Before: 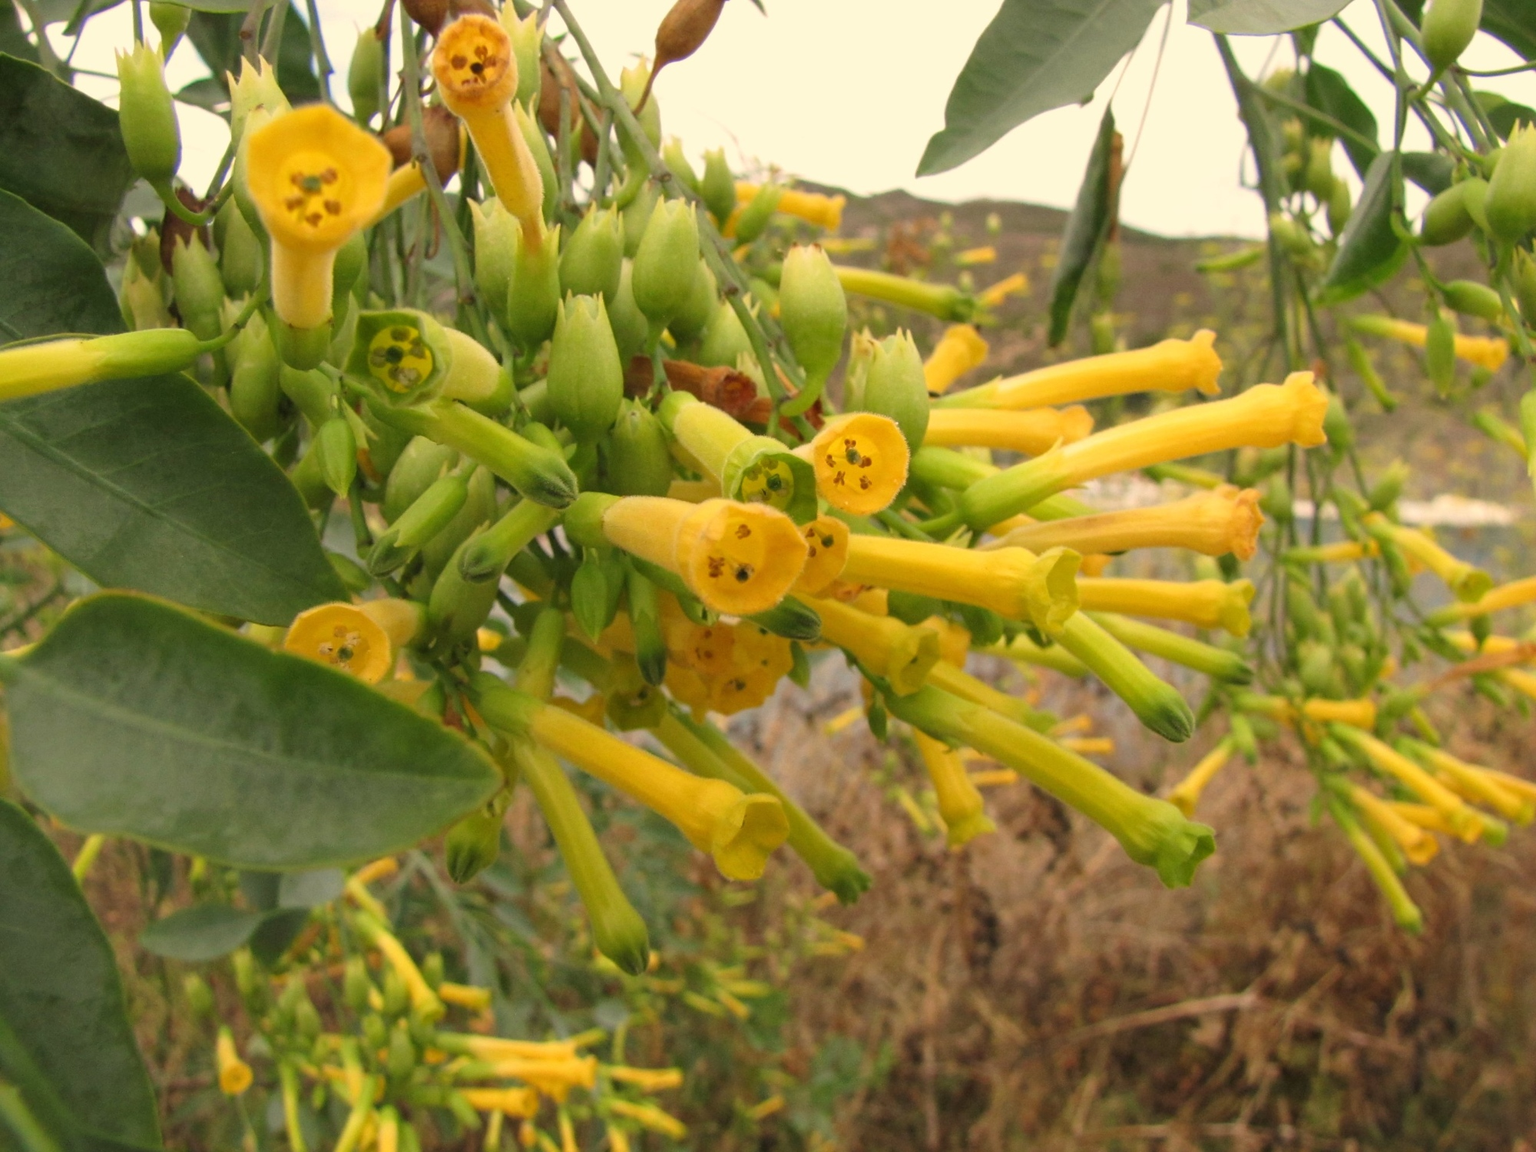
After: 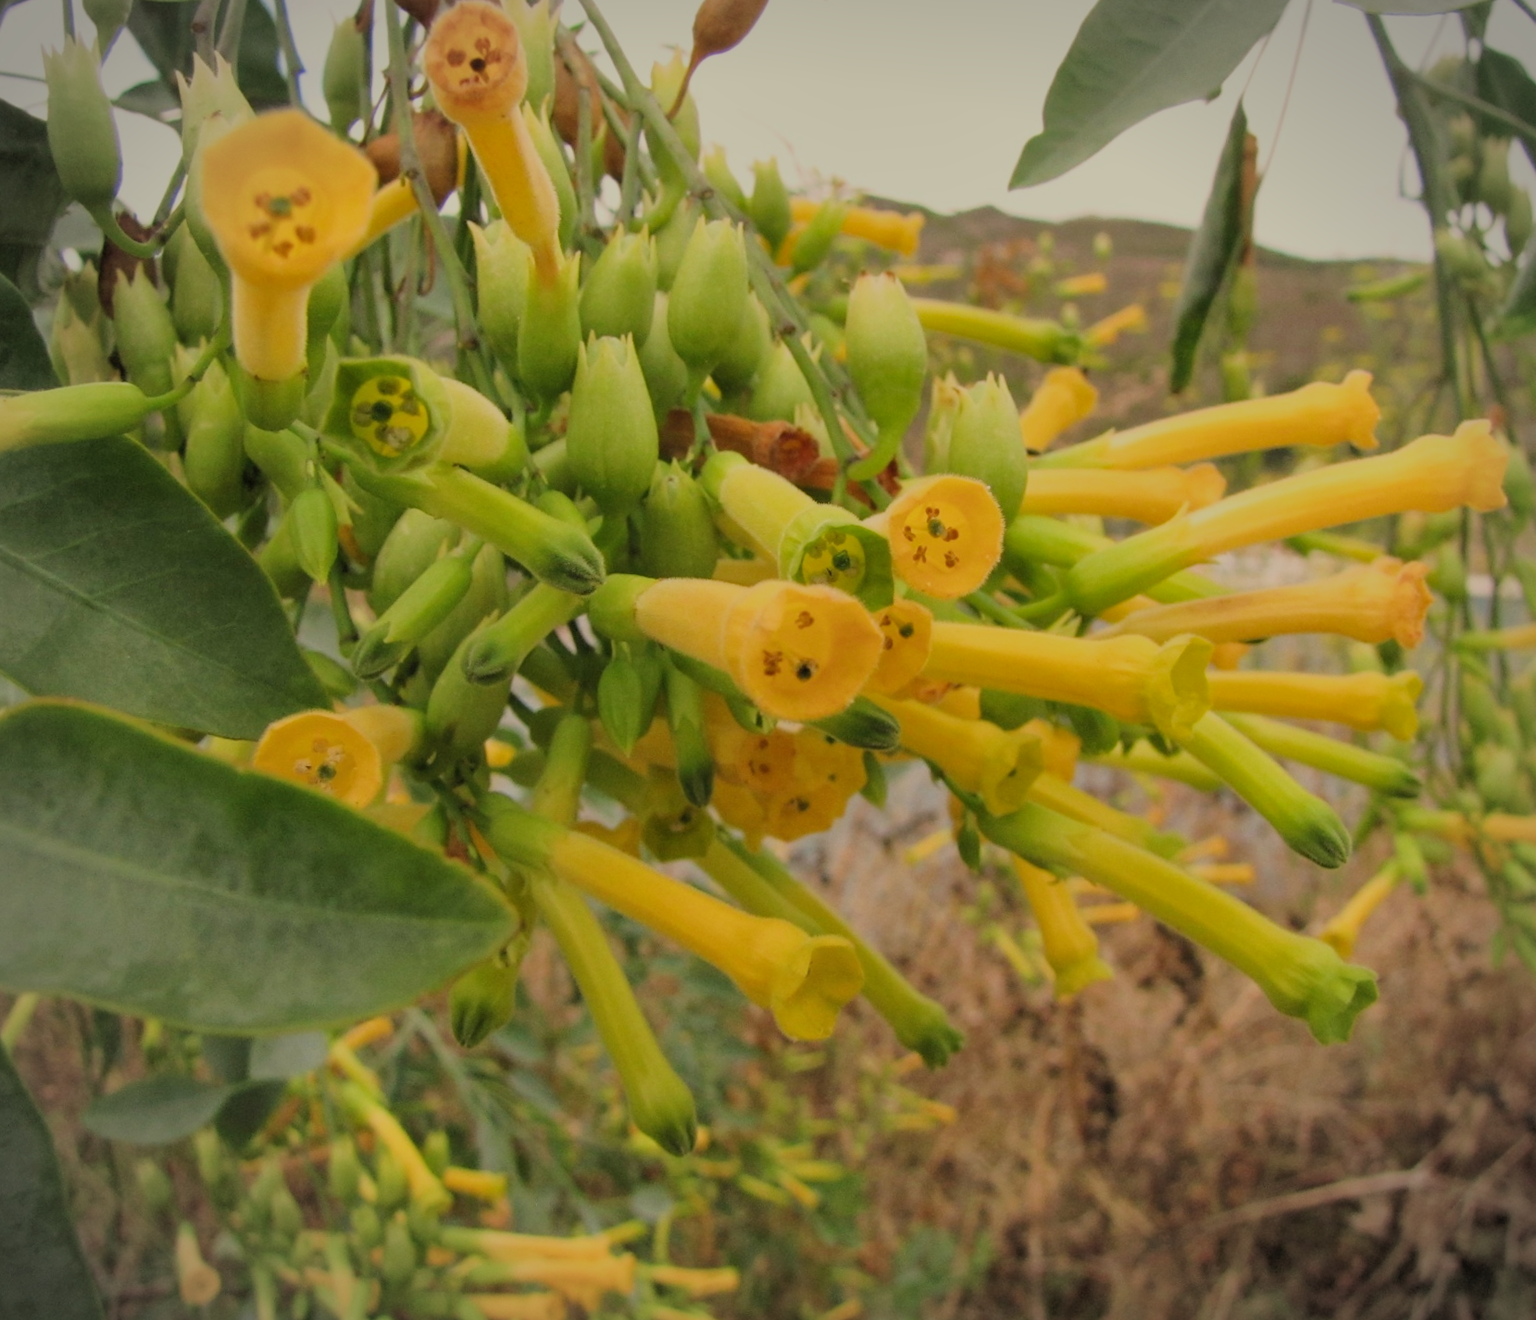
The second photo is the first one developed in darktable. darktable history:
vignetting: fall-off start 89.14%, fall-off radius 44.3%, brightness -0.342, width/height ratio 1.155
filmic rgb: black relative exposure -7.23 EV, white relative exposure 5.38 EV, hardness 3.02
shadows and highlights: on, module defaults
crop and rotate: angle 0.606°, left 4.3%, top 0.911%, right 11.581%, bottom 2.635%
